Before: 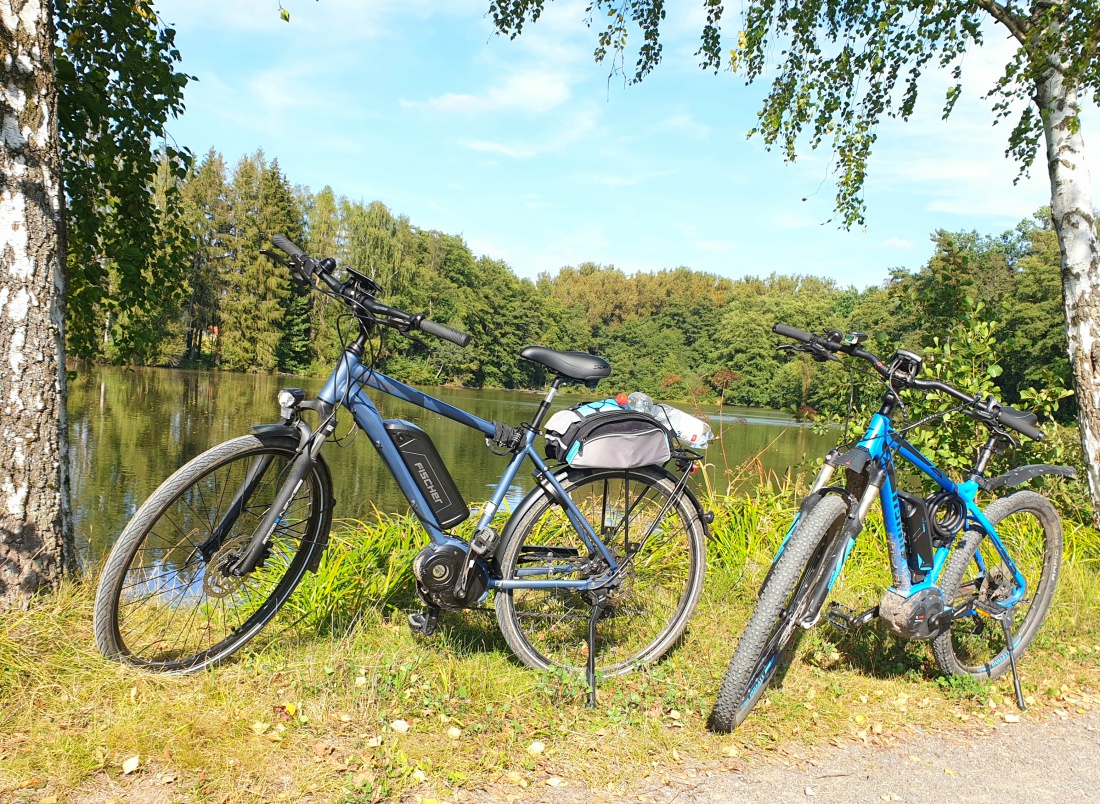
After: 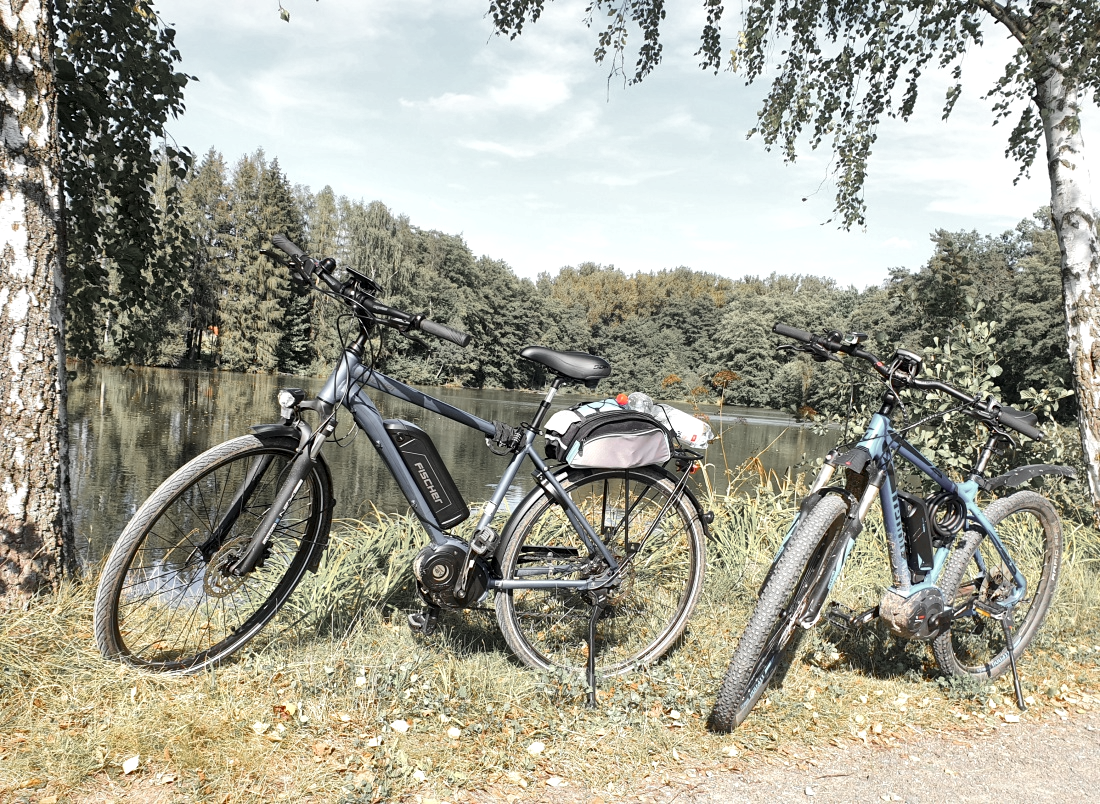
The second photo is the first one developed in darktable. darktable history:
color zones: curves: ch1 [(0, 0.638) (0.193, 0.442) (0.286, 0.15) (0.429, 0.14) (0.571, 0.142) (0.714, 0.154) (0.857, 0.175) (1, 0.638)]
local contrast: mode bilateral grid, contrast 20, coarseness 50, detail 171%, midtone range 0.2
